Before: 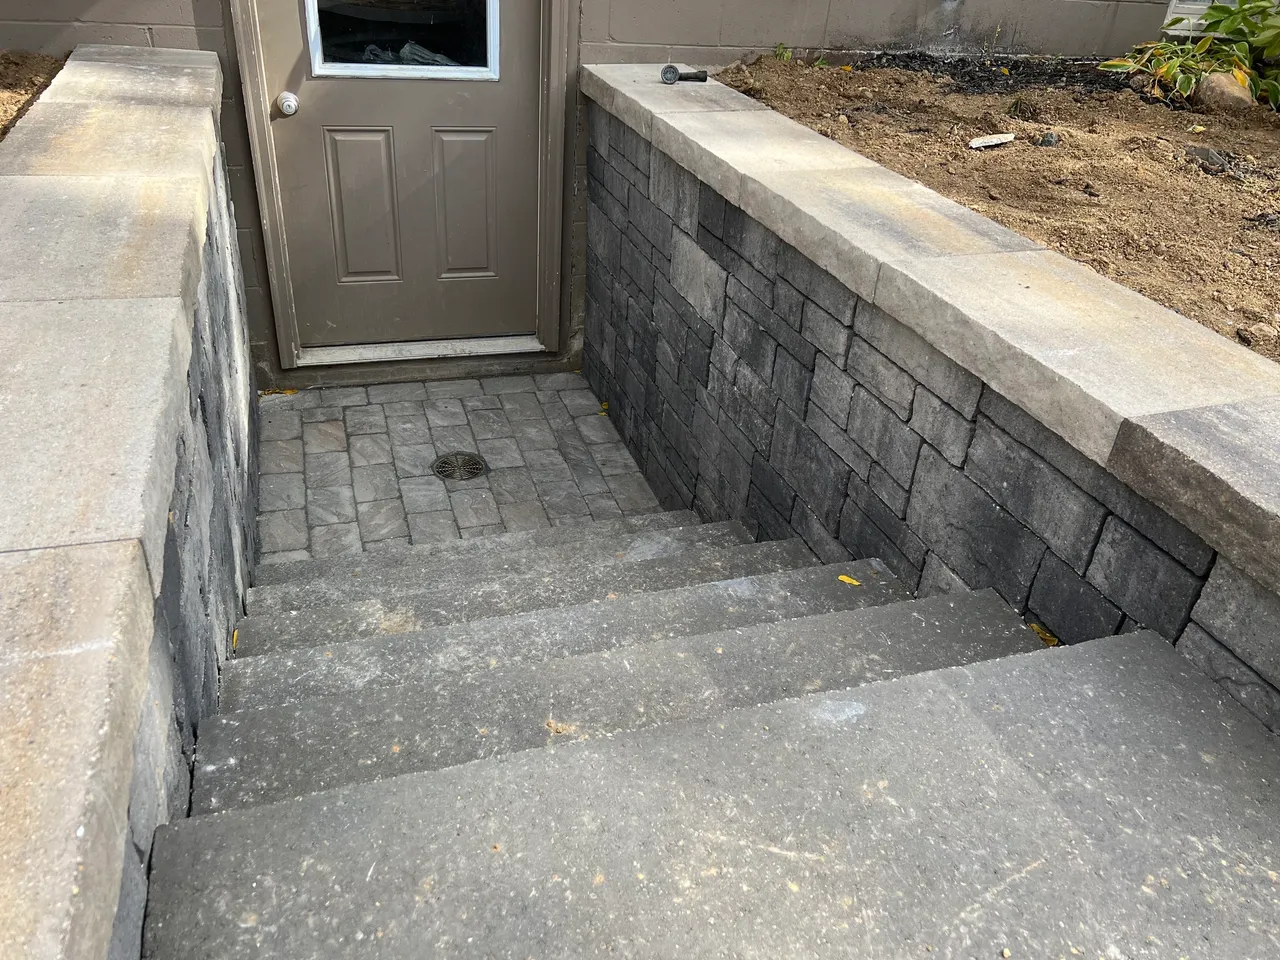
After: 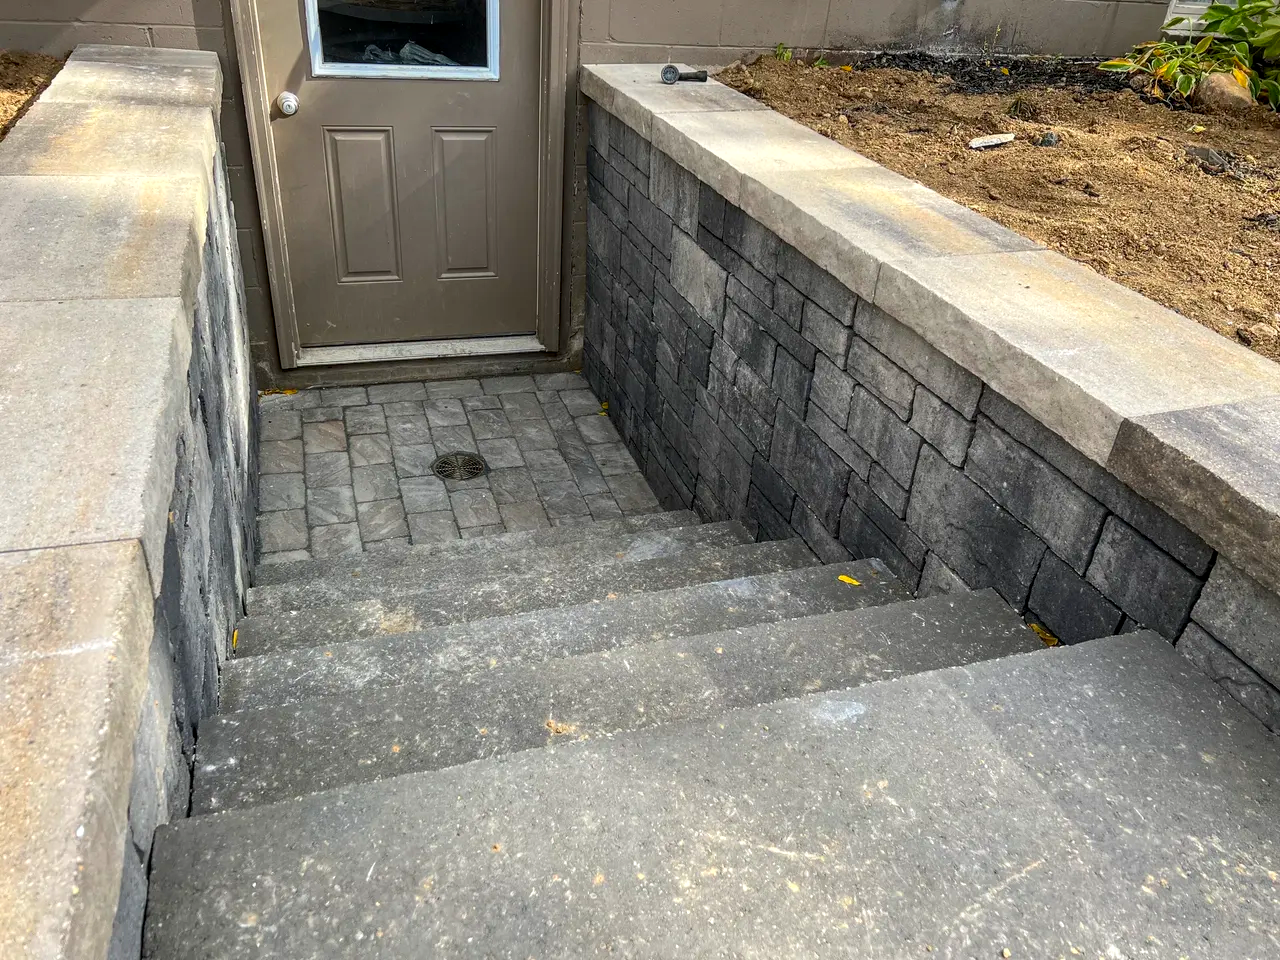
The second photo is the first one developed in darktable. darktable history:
local contrast: on, module defaults
color zones: curves: ch0 [(0, 0.613) (0.01, 0.613) (0.245, 0.448) (0.498, 0.529) (0.642, 0.665) (0.879, 0.777) (0.99, 0.613)]; ch1 [(0, 0) (0.143, 0) (0.286, 0) (0.429, 0) (0.571, 0) (0.714, 0) (0.857, 0)], mix -138.01%
